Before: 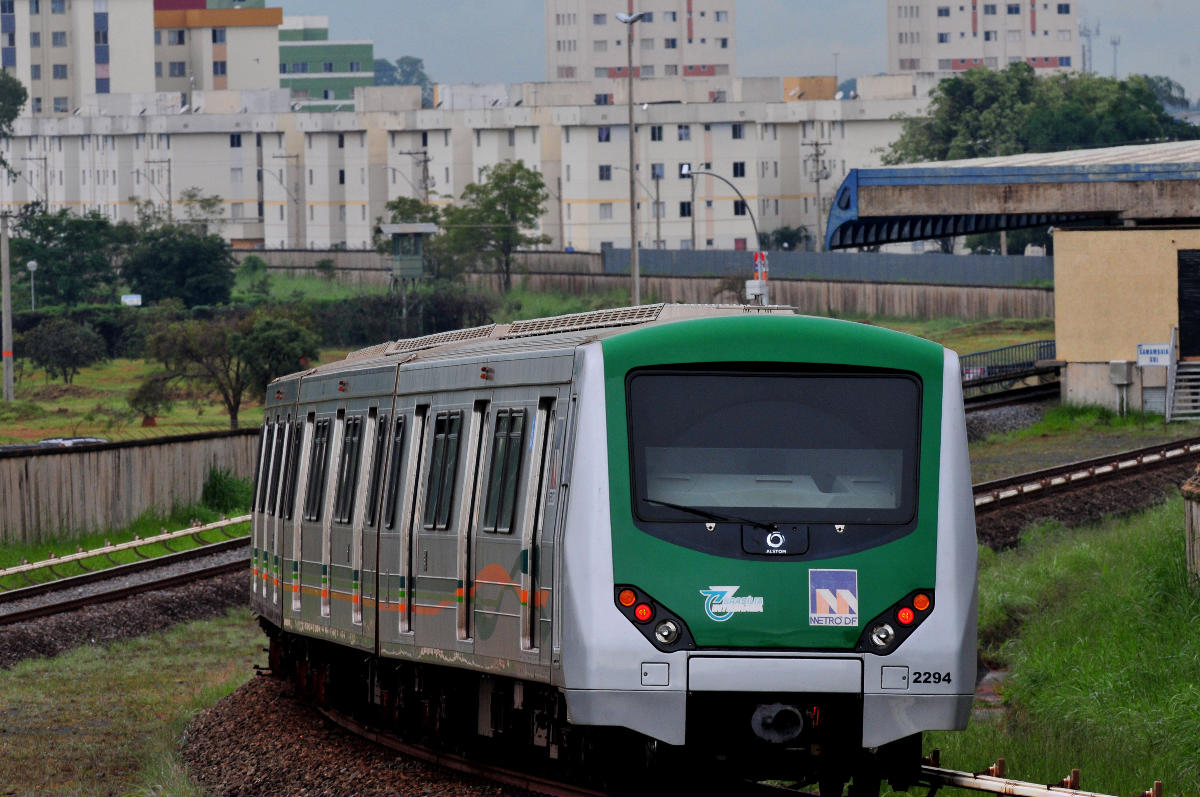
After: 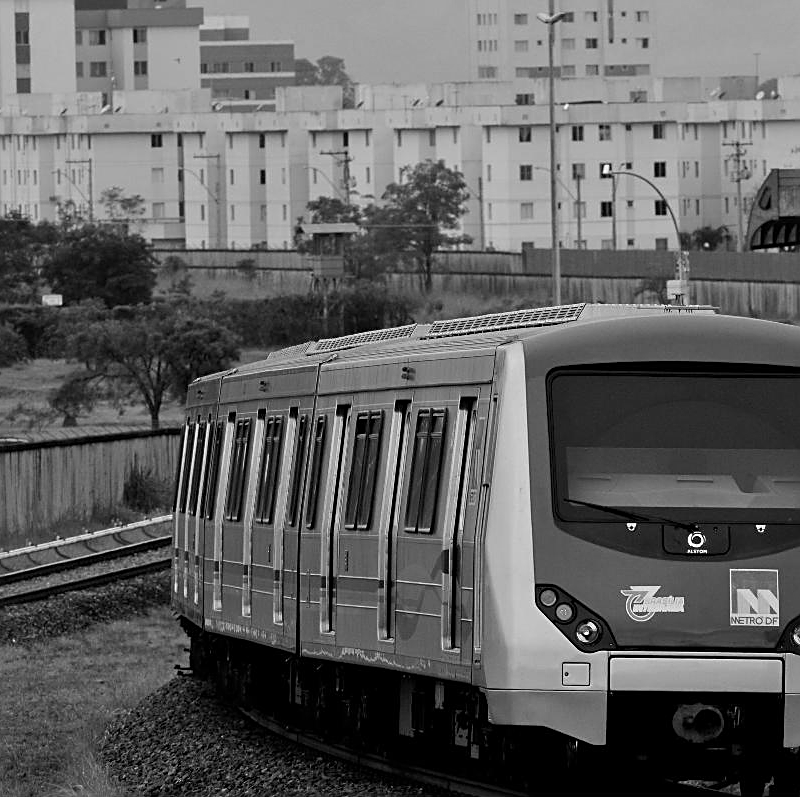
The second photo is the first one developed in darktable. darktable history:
monochrome: on, module defaults
sharpen: on, module defaults
crop and rotate: left 6.617%, right 26.717%
